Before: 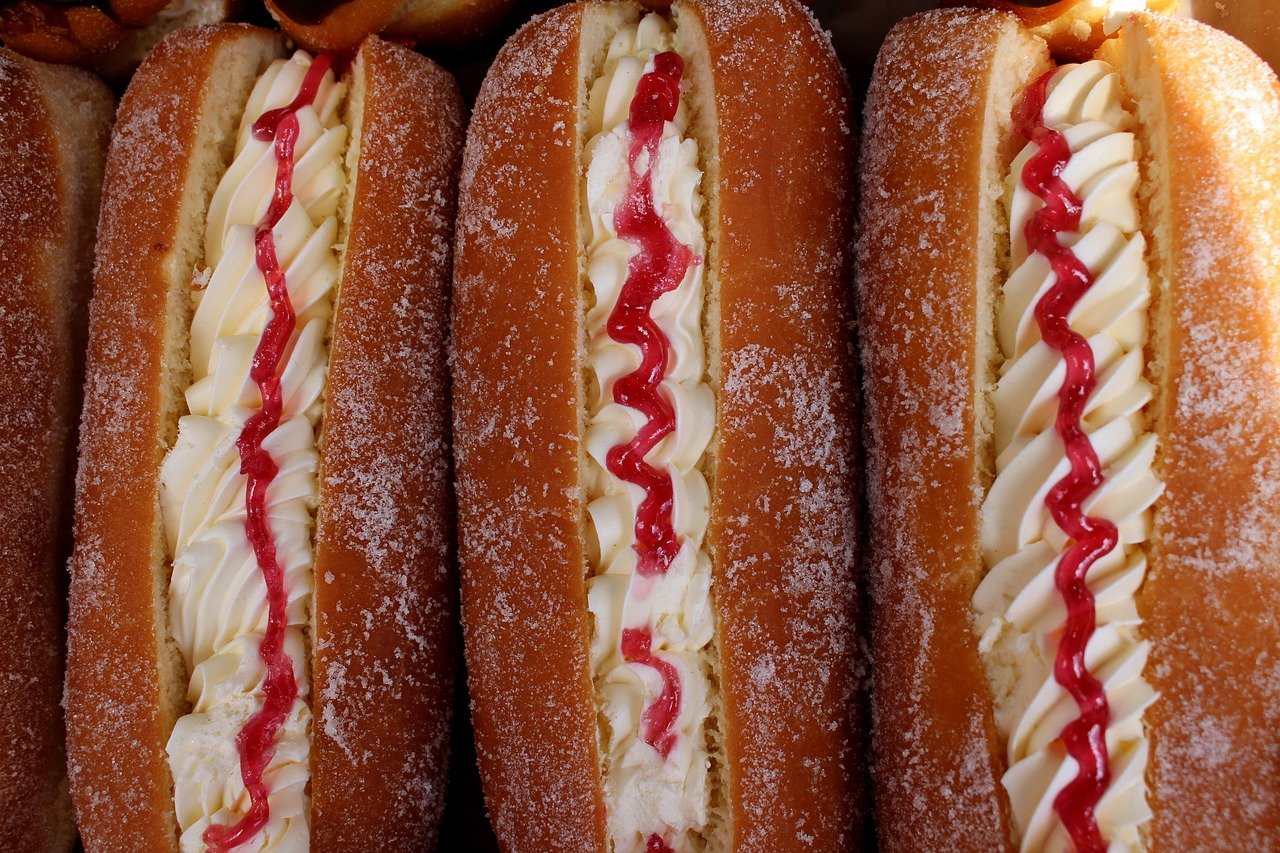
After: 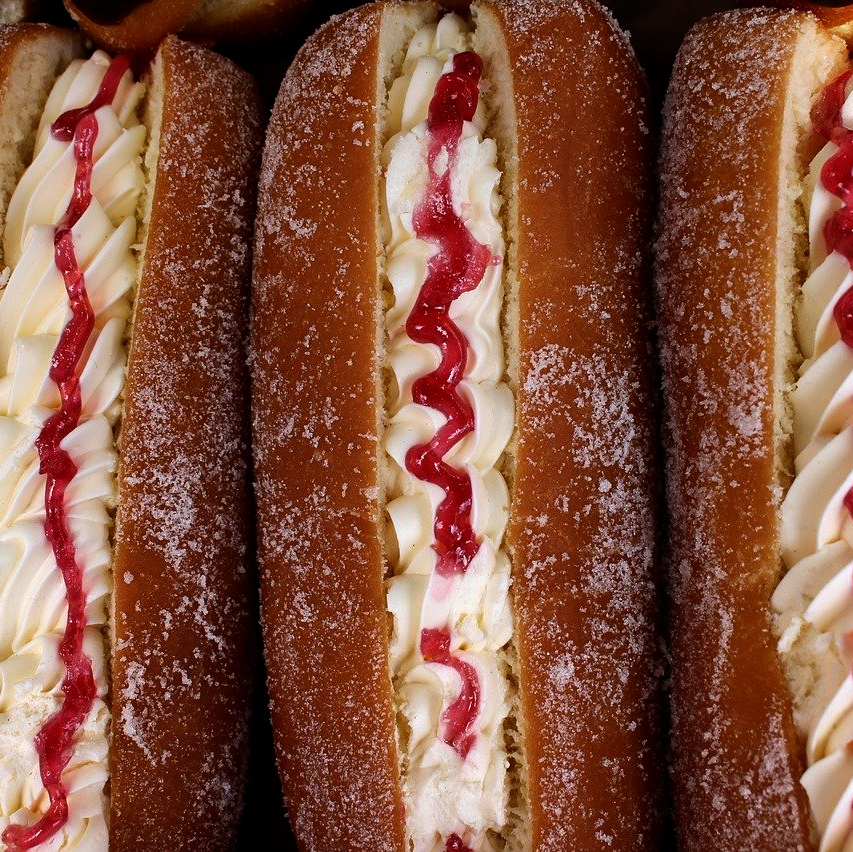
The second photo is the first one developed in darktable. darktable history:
crop and rotate: left 15.754%, right 17.579%
graduated density: on, module defaults
tone equalizer: -8 EV -0.75 EV, -7 EV -0.7 EV, -6 EV -0.6 EV, -5 EV -0.4 EV, -3 EV 0.4 EV, -2 EV 0.6 EV, -1 EV 0.7 EV, +0 EV 0.75 EV, edges refinement/feathering 500, mask exposure compensation -1.57 EV, preserve details no
